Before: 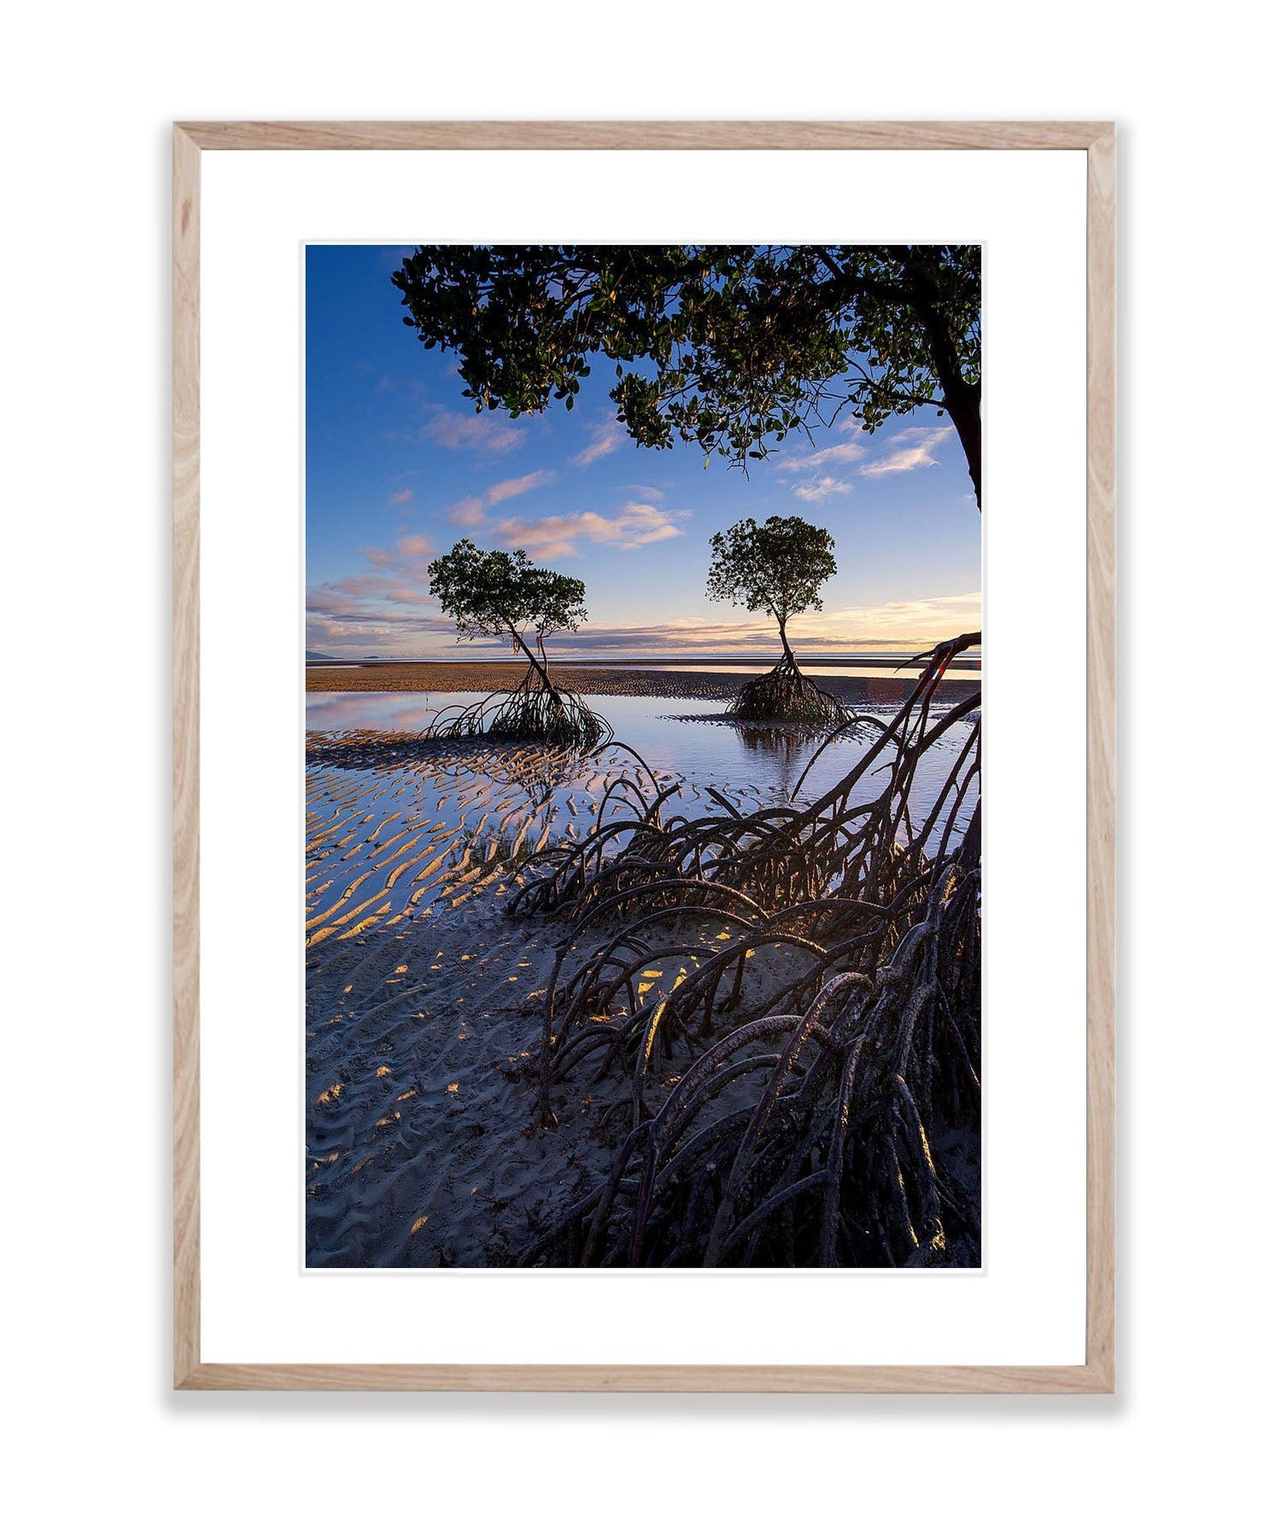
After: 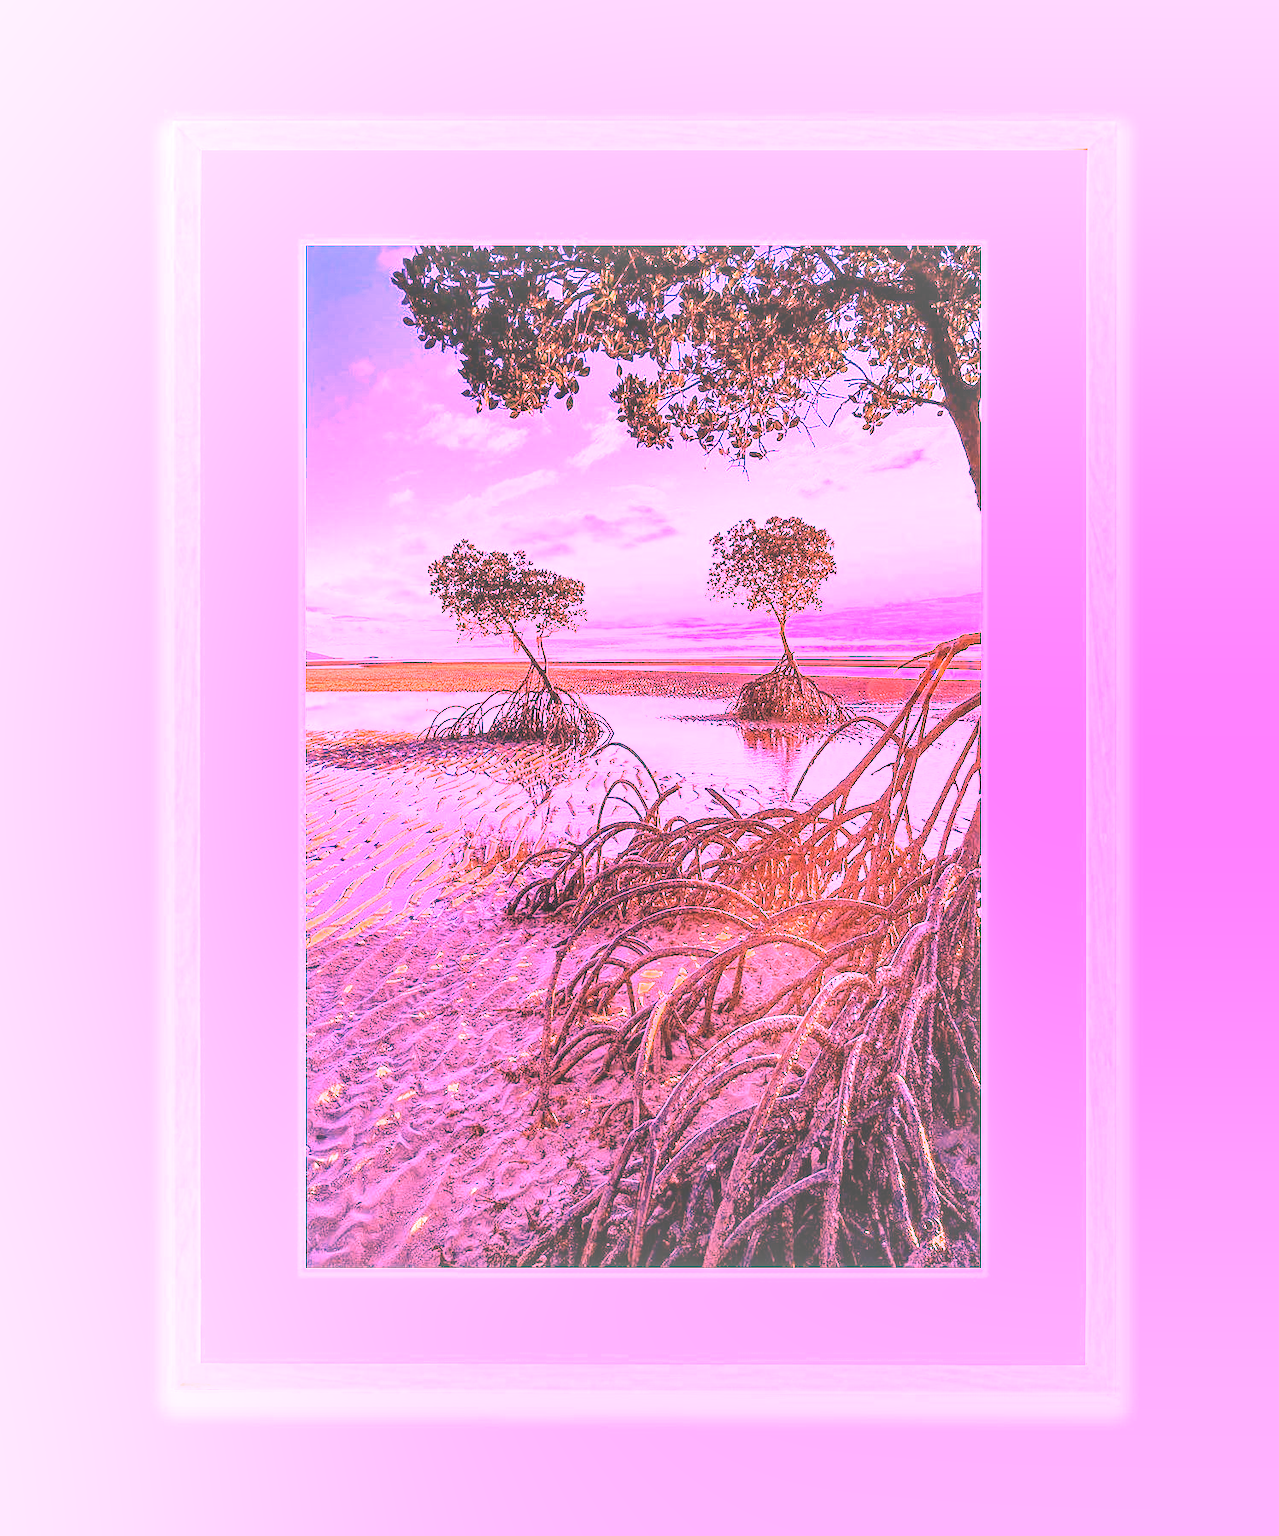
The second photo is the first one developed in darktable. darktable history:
local contrast: on, module defaults
white balance: red 4.26, blue 1.802
